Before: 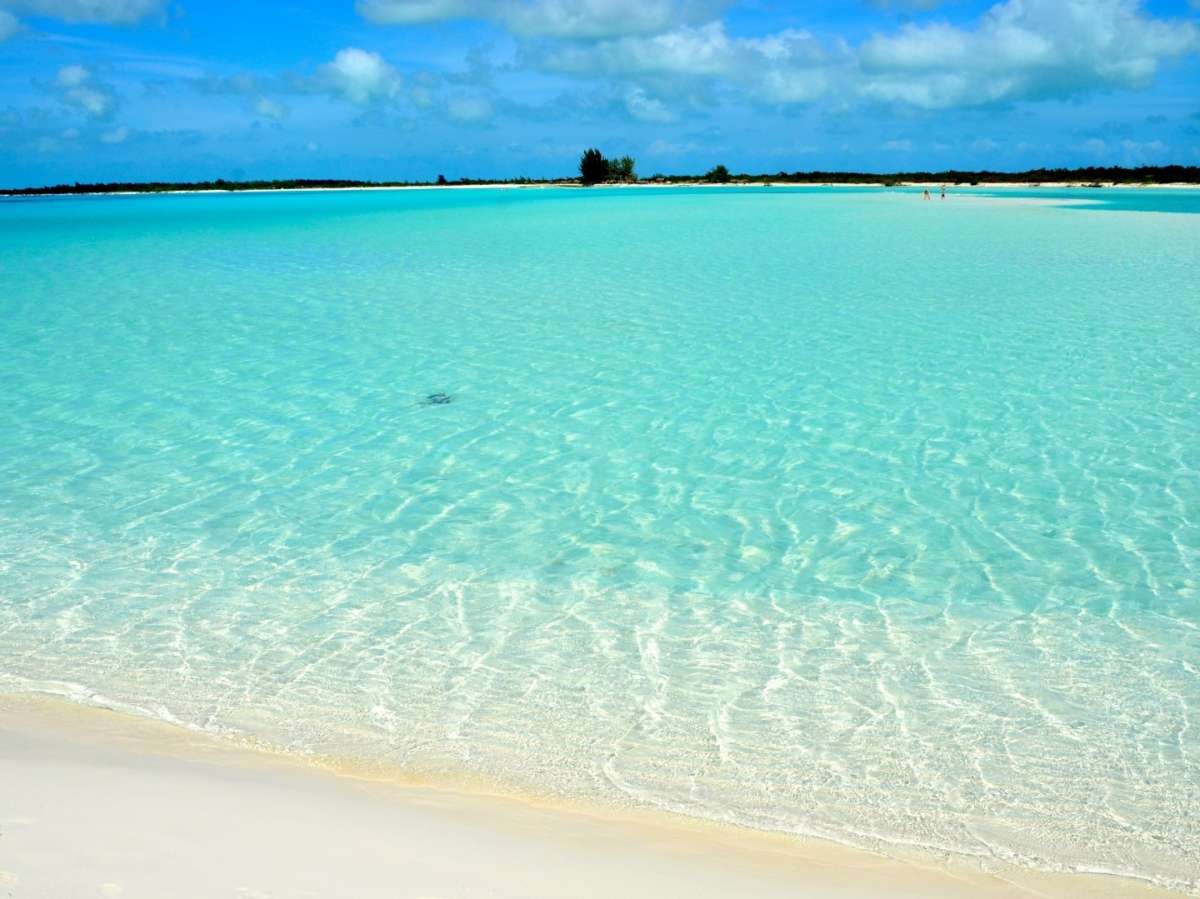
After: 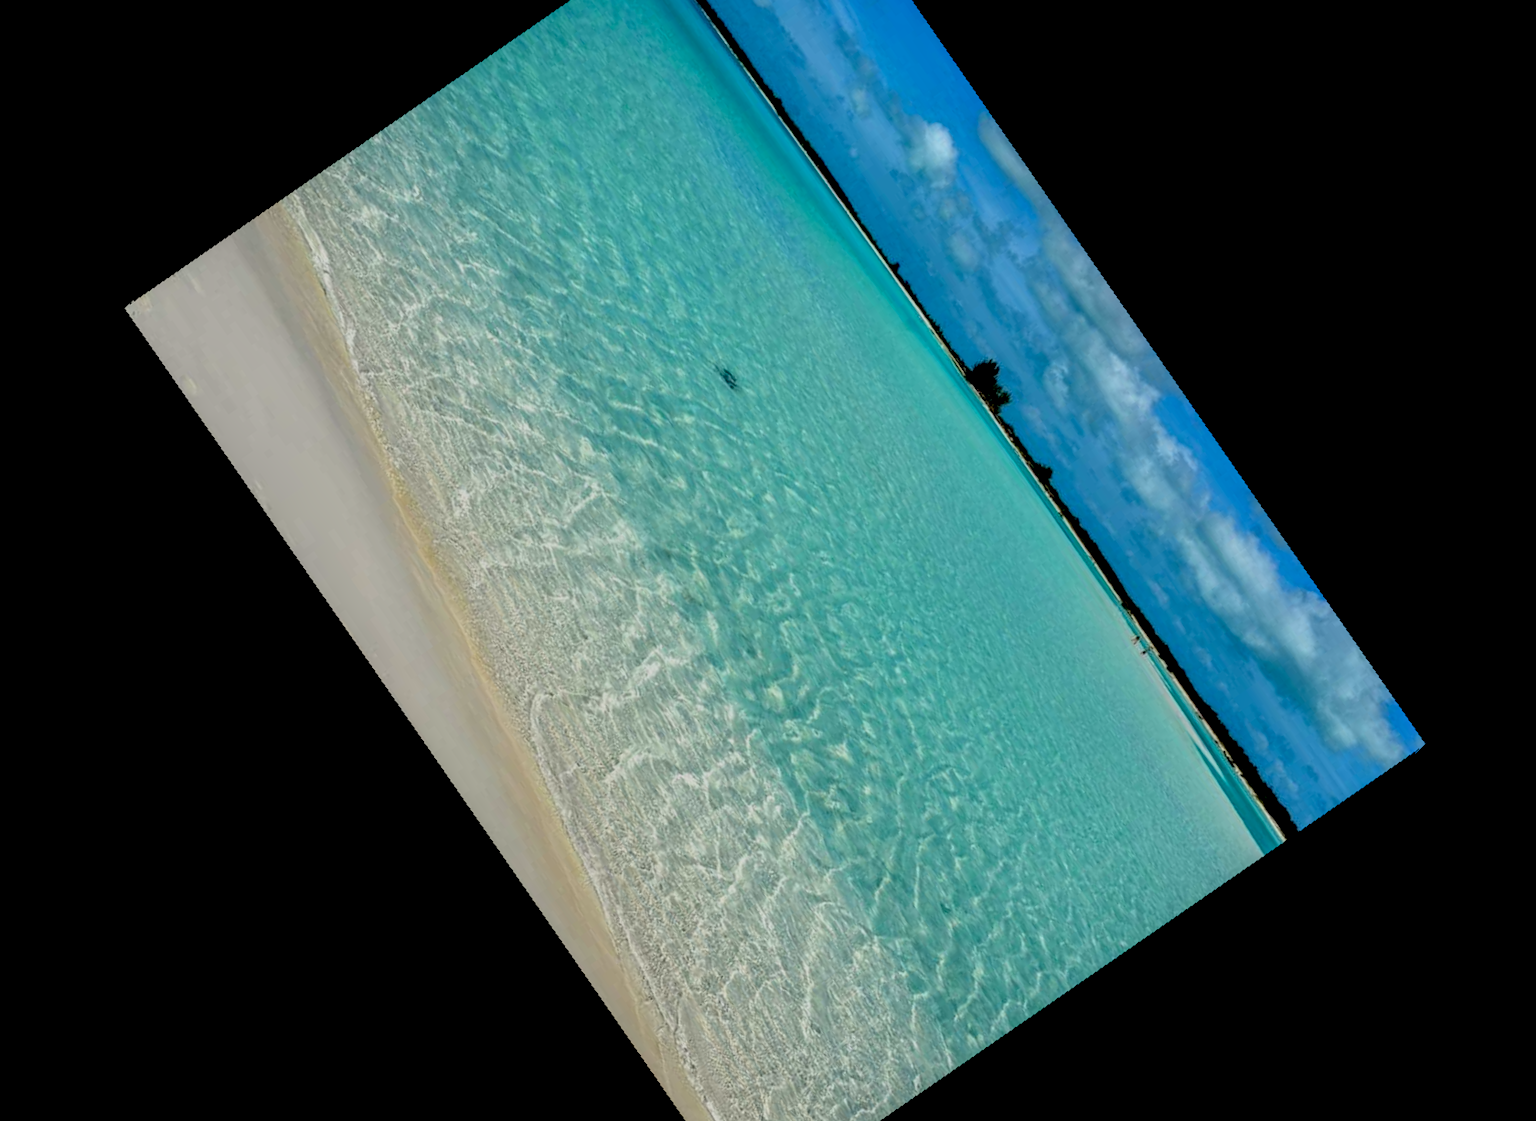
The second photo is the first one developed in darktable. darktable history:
exposure: black level correction 0.009, exposure -0.637 EV, compensate highlight preservation false
crop and rotate: angle -46.26°, top 16.234%, right 0.912%, bottom 11.704%
local contrast: highlights 20%, shadows 70%, detail 170%
rotate and perspective: rotation 9.12°, automatic cropping off
